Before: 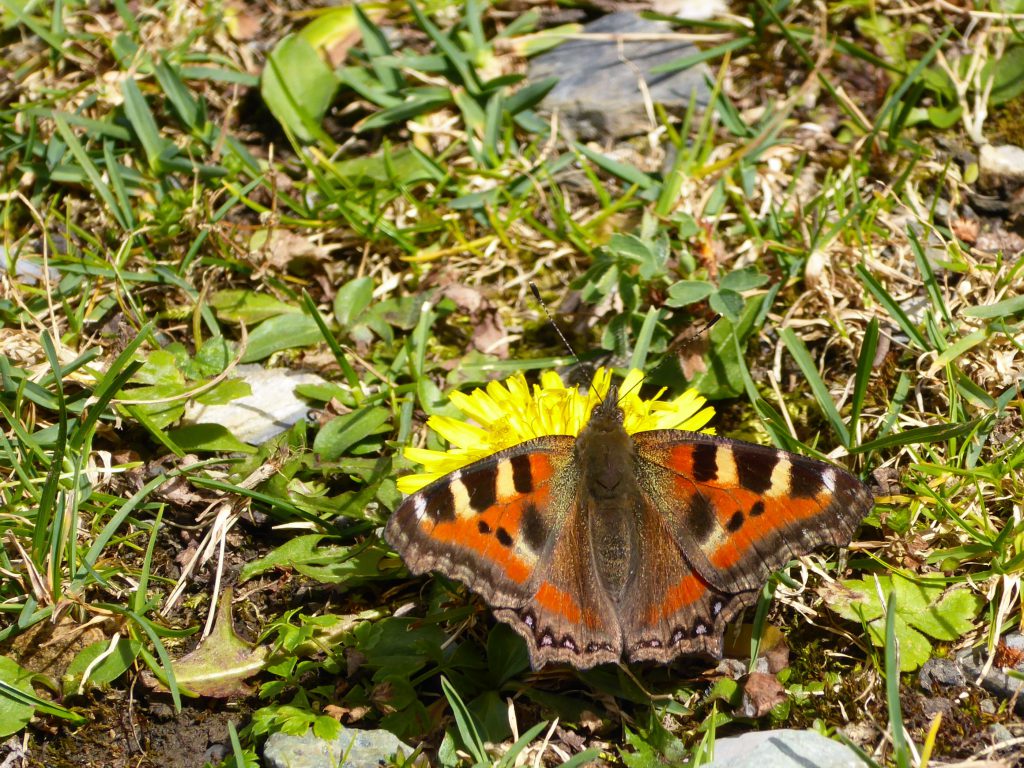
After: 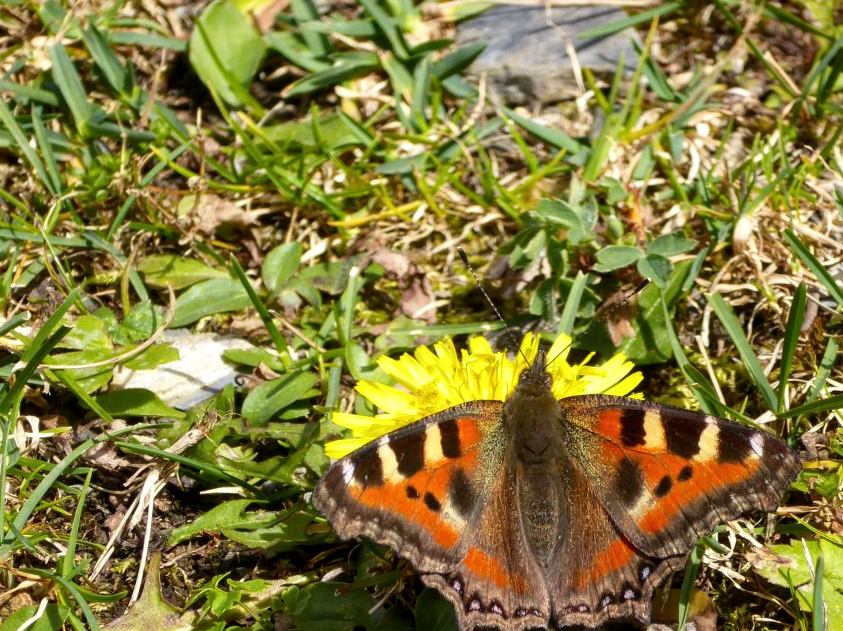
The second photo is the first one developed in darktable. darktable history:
crop and rotate: left 7.071%, top 4.666%, right 10.604%, bottom 13.081%
local contrast: highlights 102%, shadows 100%, detail 131%, midtone range 0.2
